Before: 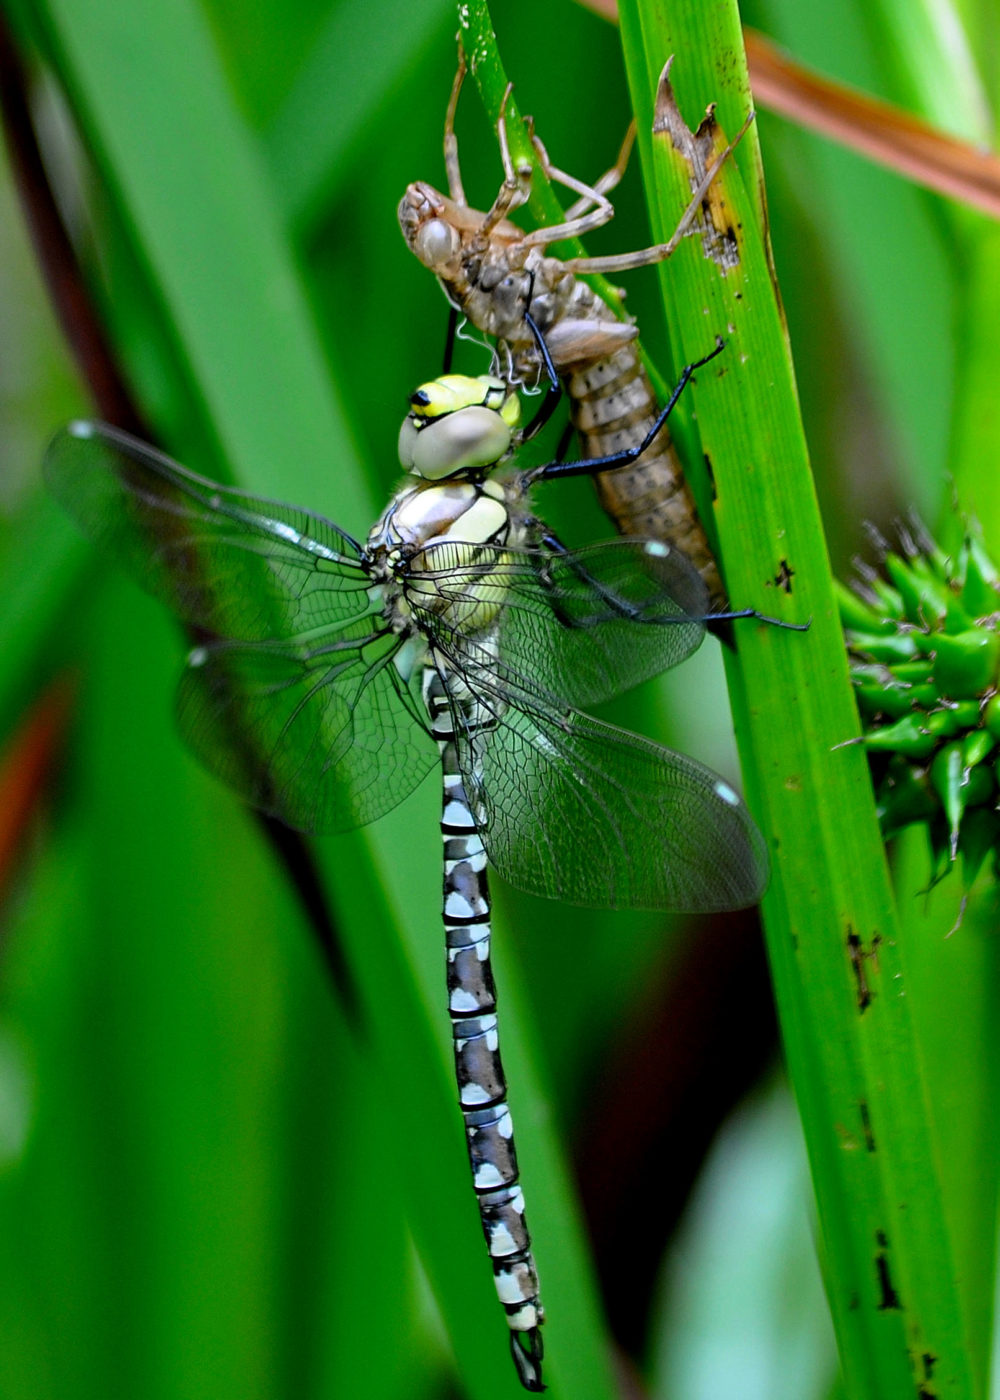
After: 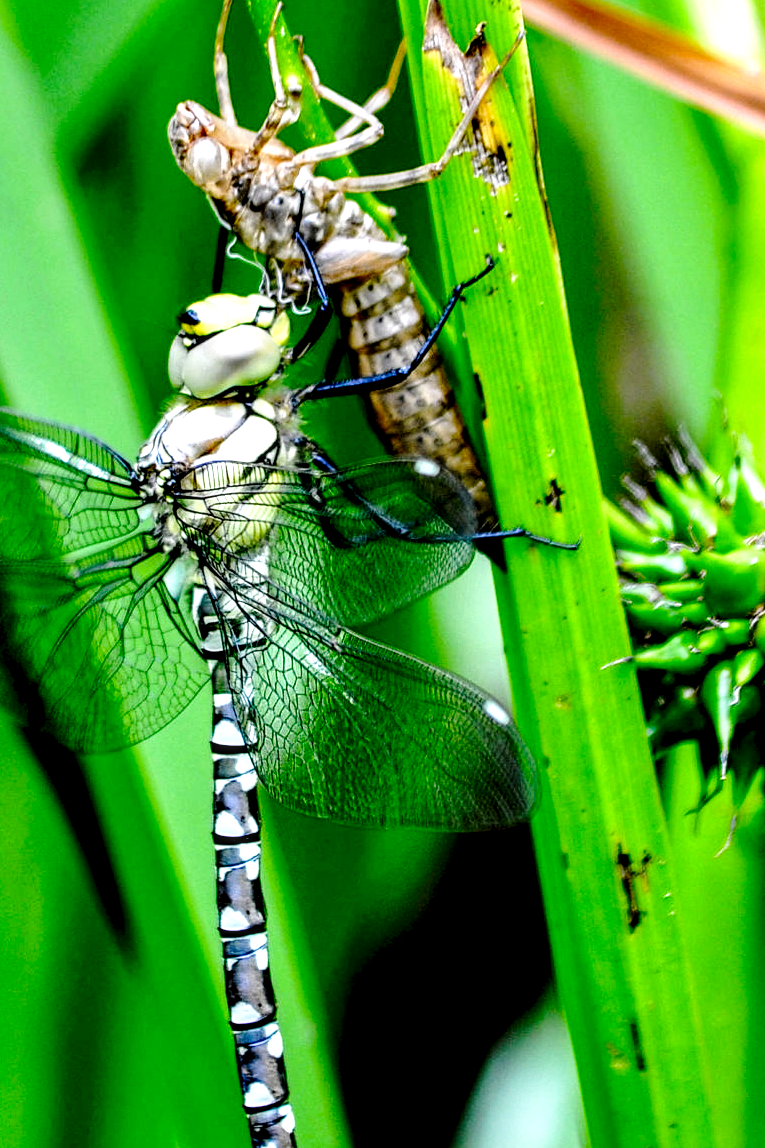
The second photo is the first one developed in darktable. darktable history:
local contrast: highlights 60%, shadows 60%, detail 160%
base curve: curves: ch0 [(0, 0) (0.028, 0.03) (0.121, 0.232) (0.46, 0.748) (0.859, 0.968) (1, 1)], preserve colors none
exposure: black level correction 0.007, exposure 0.159 EV, compensate highlight preservation false
crop: left 23.095%, top 5.827%, bottom 11.854%
